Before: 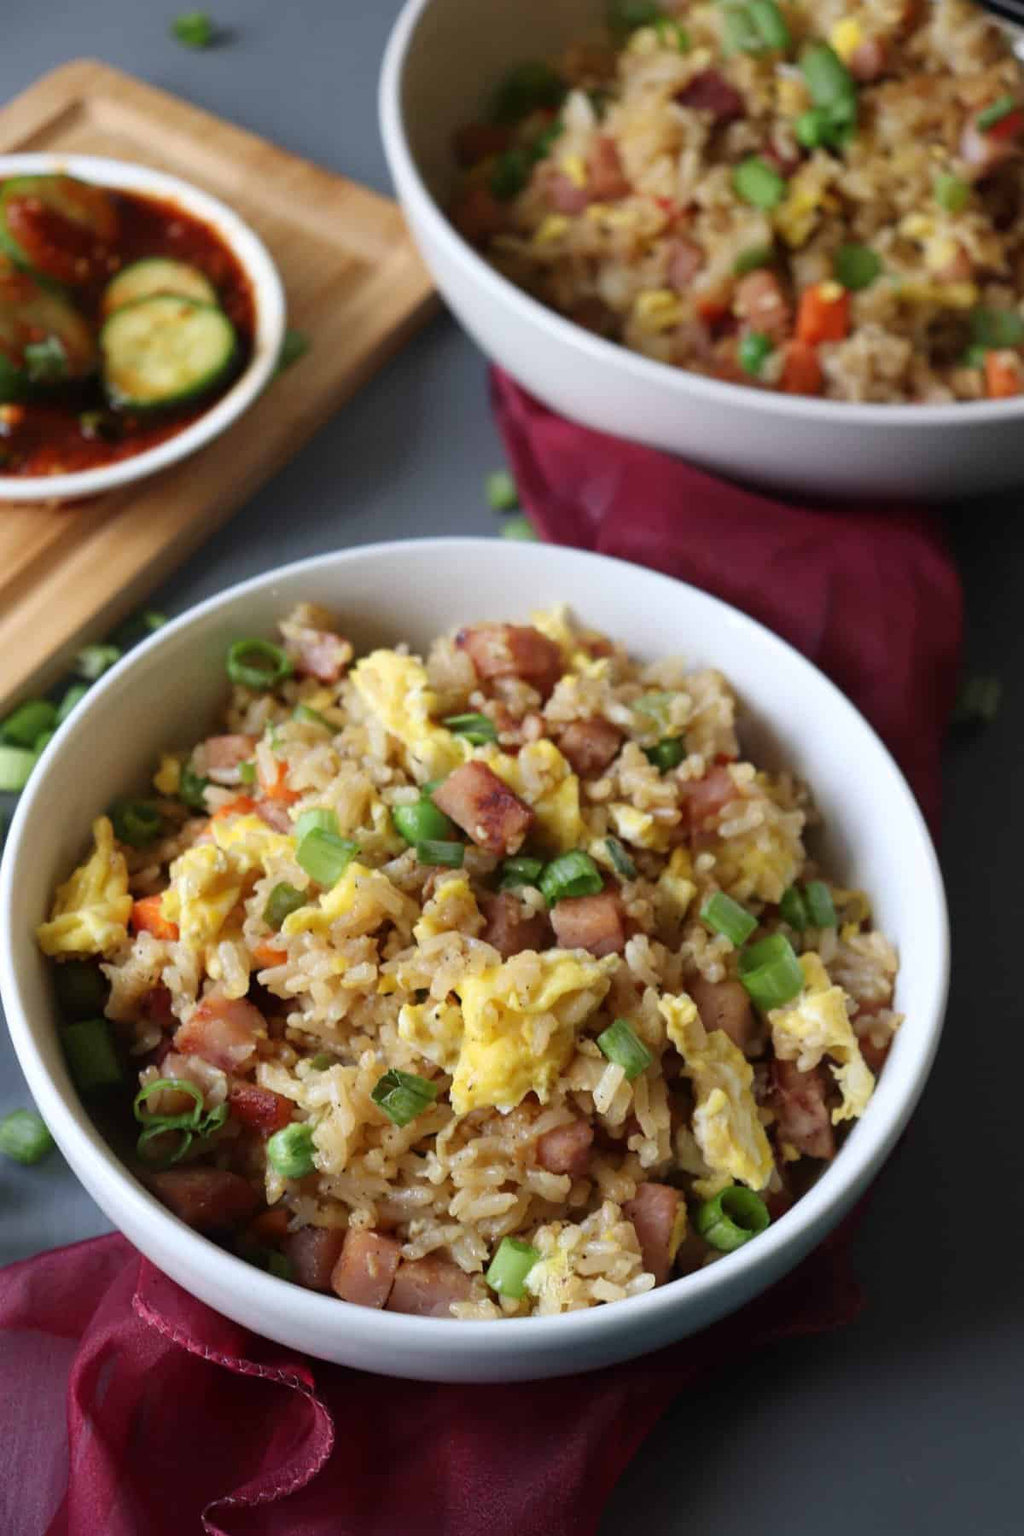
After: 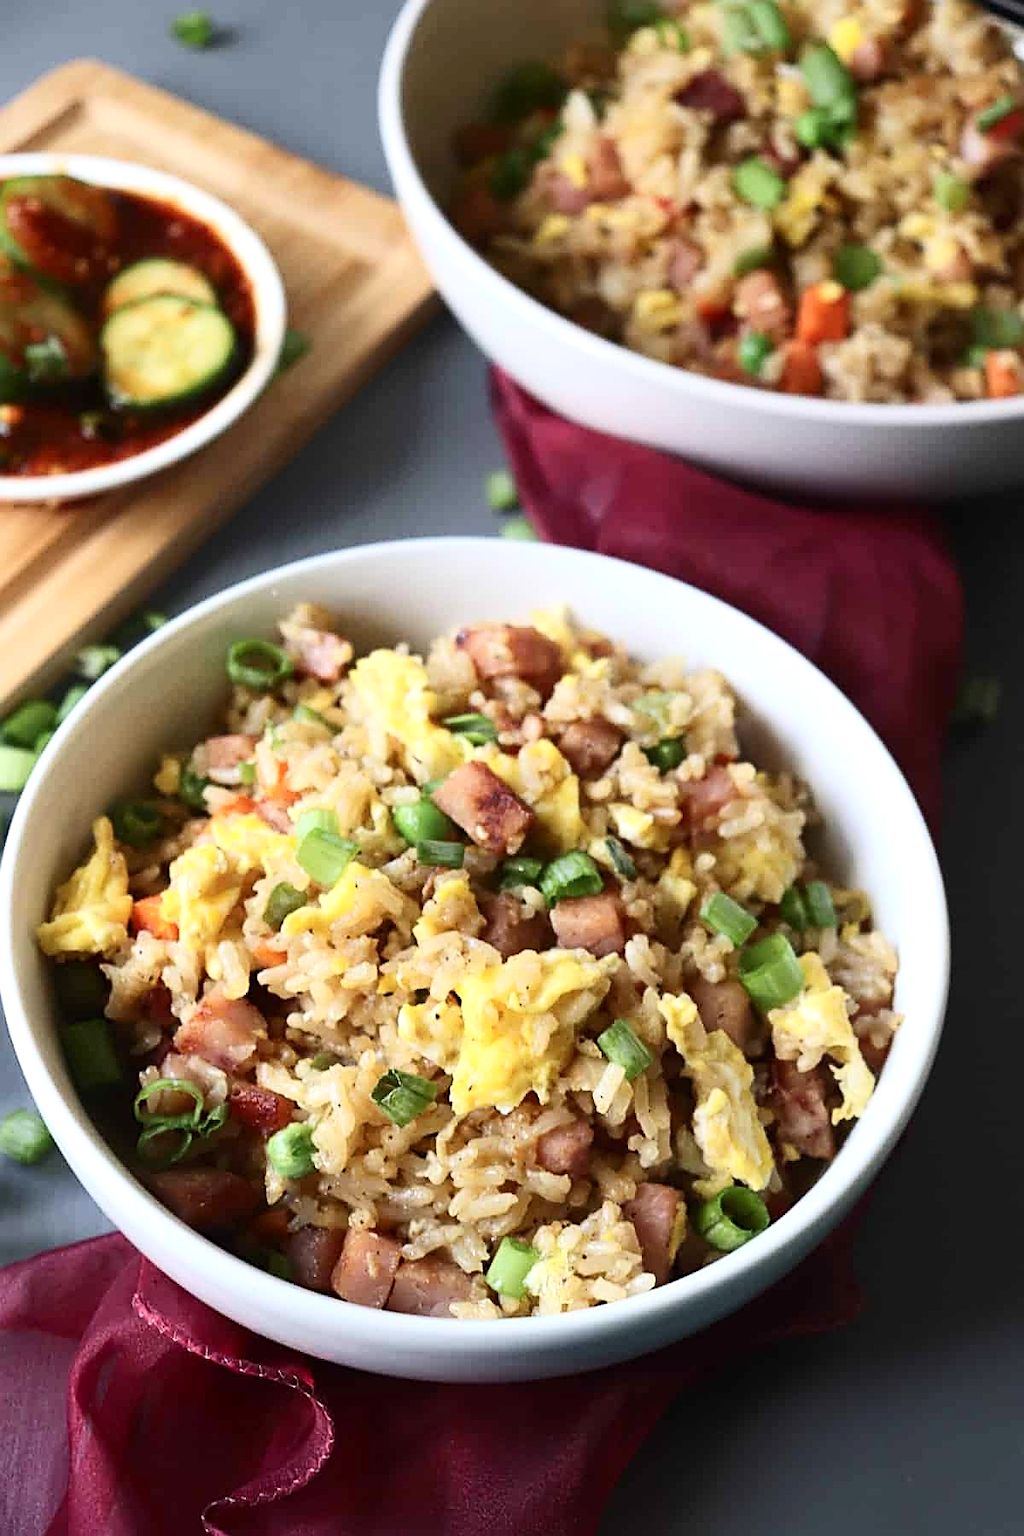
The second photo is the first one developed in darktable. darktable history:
sharpen: amount 0.75
exposure: exposure 0.3 EV, compensate highlight preservation false
contrast brightness saturation: contrast 0.24, brightness 0.09
